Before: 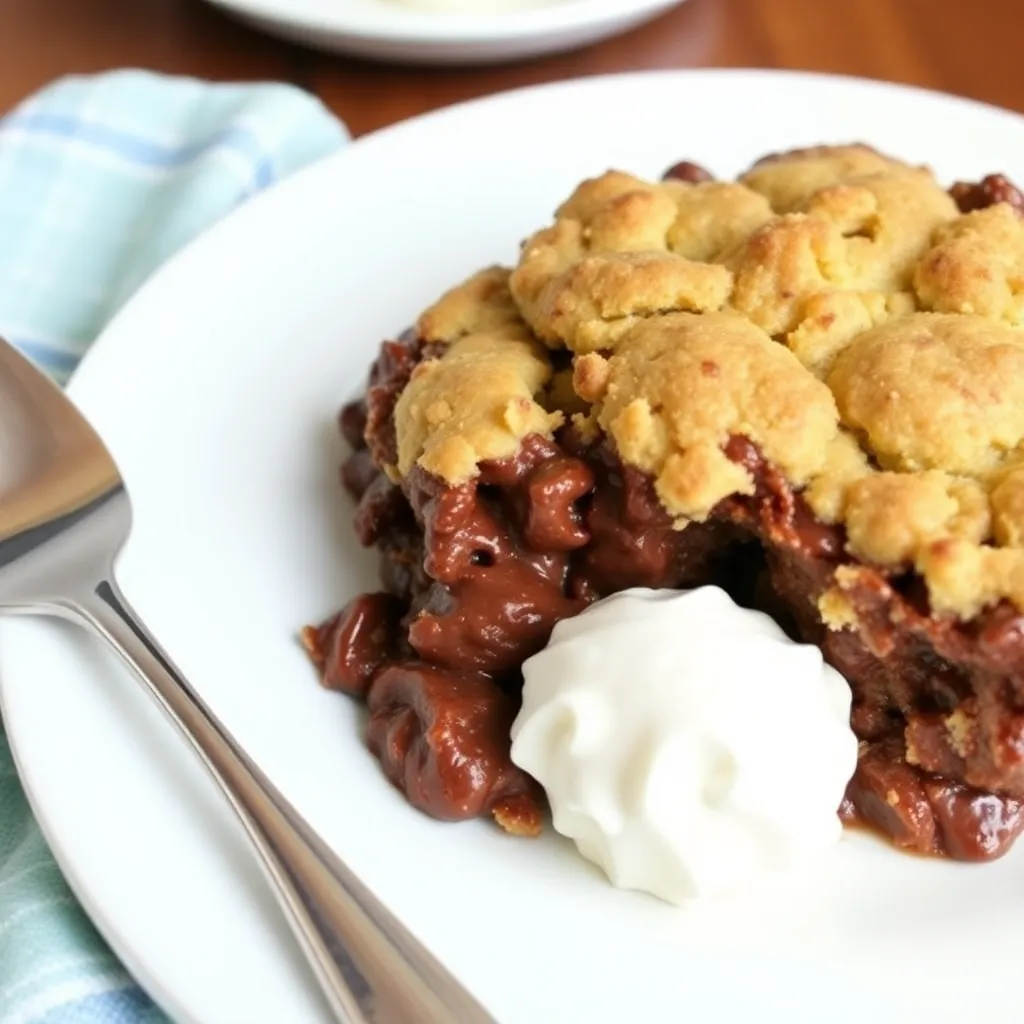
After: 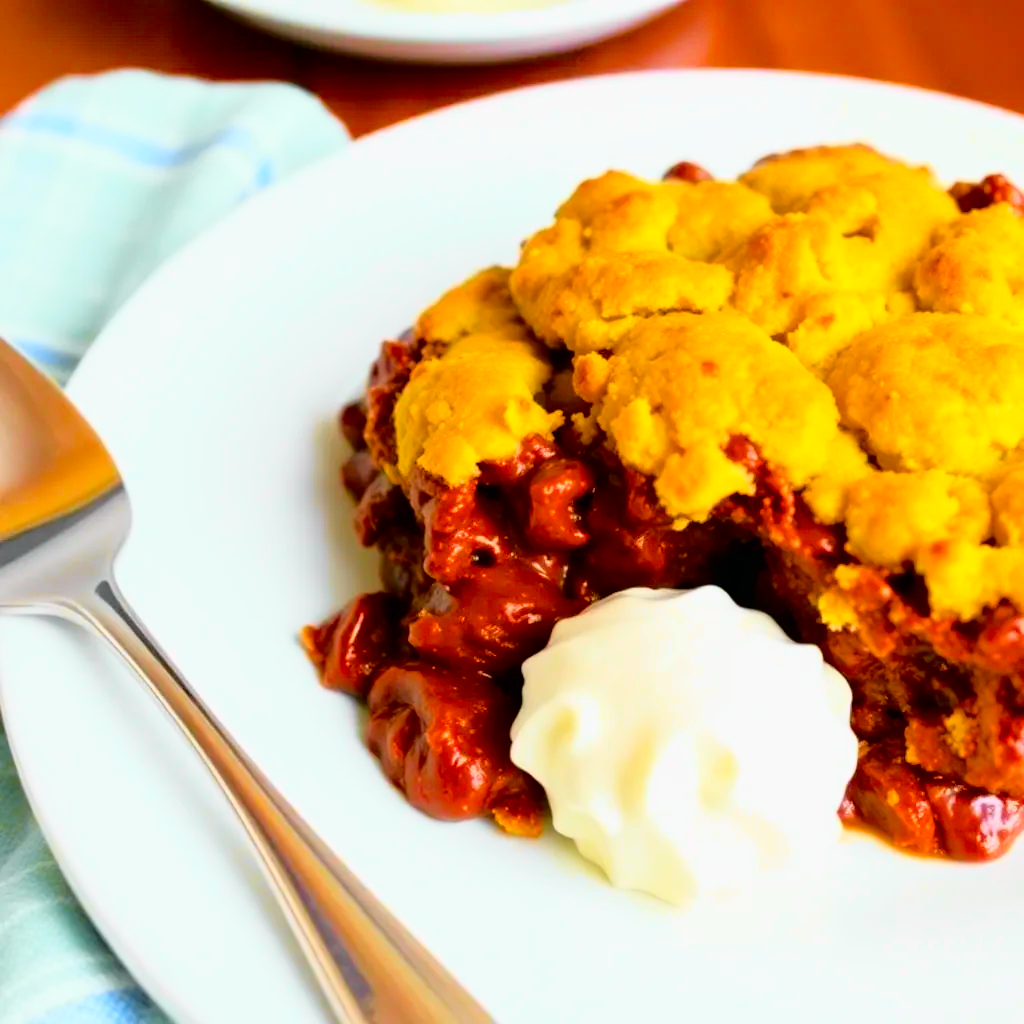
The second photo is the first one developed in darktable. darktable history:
tone curve: curves: ch0 [(0, 0) (0.062, 0.023) (0.168, 0.142) (0.359, 0.44) (0.469, 0.544) (0.634, 0.722) (0.839, 0.909) (0.998, 0.978)]; ch1 [(0, 0) (0.437, 0.453) (0.472, 0.47) (0.502, 0.504) (0.527, 0.546) (0.568, 0.619) (0.608, 0.665) (0.669, 0.748) (0.859, 0.899) (1, 1)]; ch2 [(0, 0) (0.33, 0.301) (0.421, 0.443) (0.473, 0.498) (0.509, 0.5) (0.535, 0.564) (0.575, 0.625) (0.608, 0.676) (1, 1)], color space Lab, independent channels, preserve colors none
color balance rgb: linear chroma grading › global chroma 25%, perceptual saturation grading › global saturation 50%
